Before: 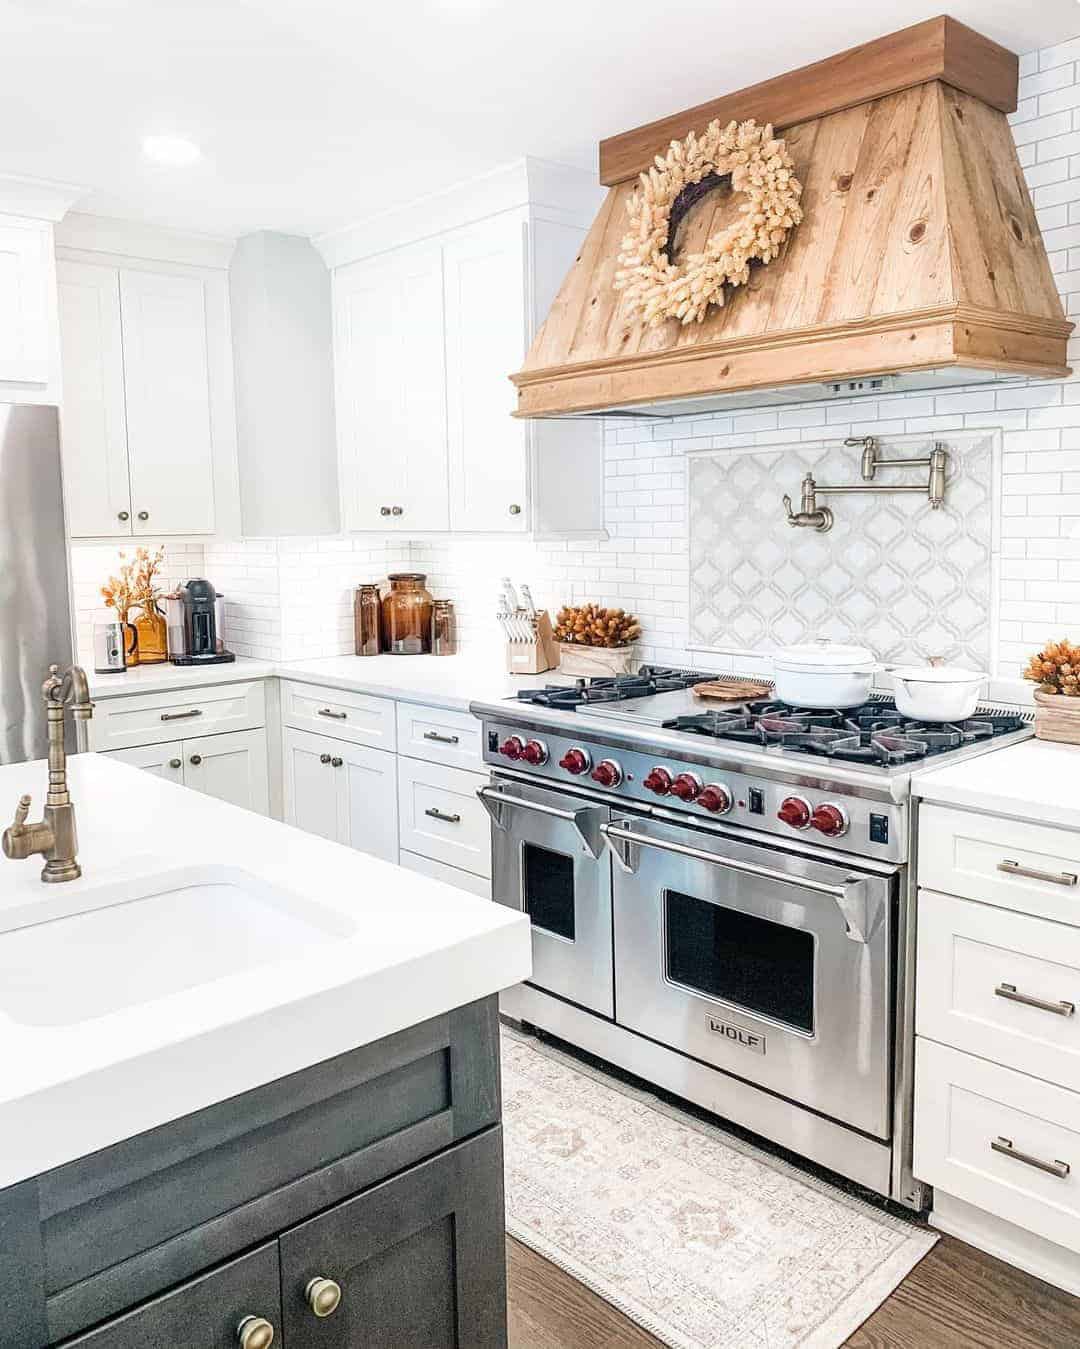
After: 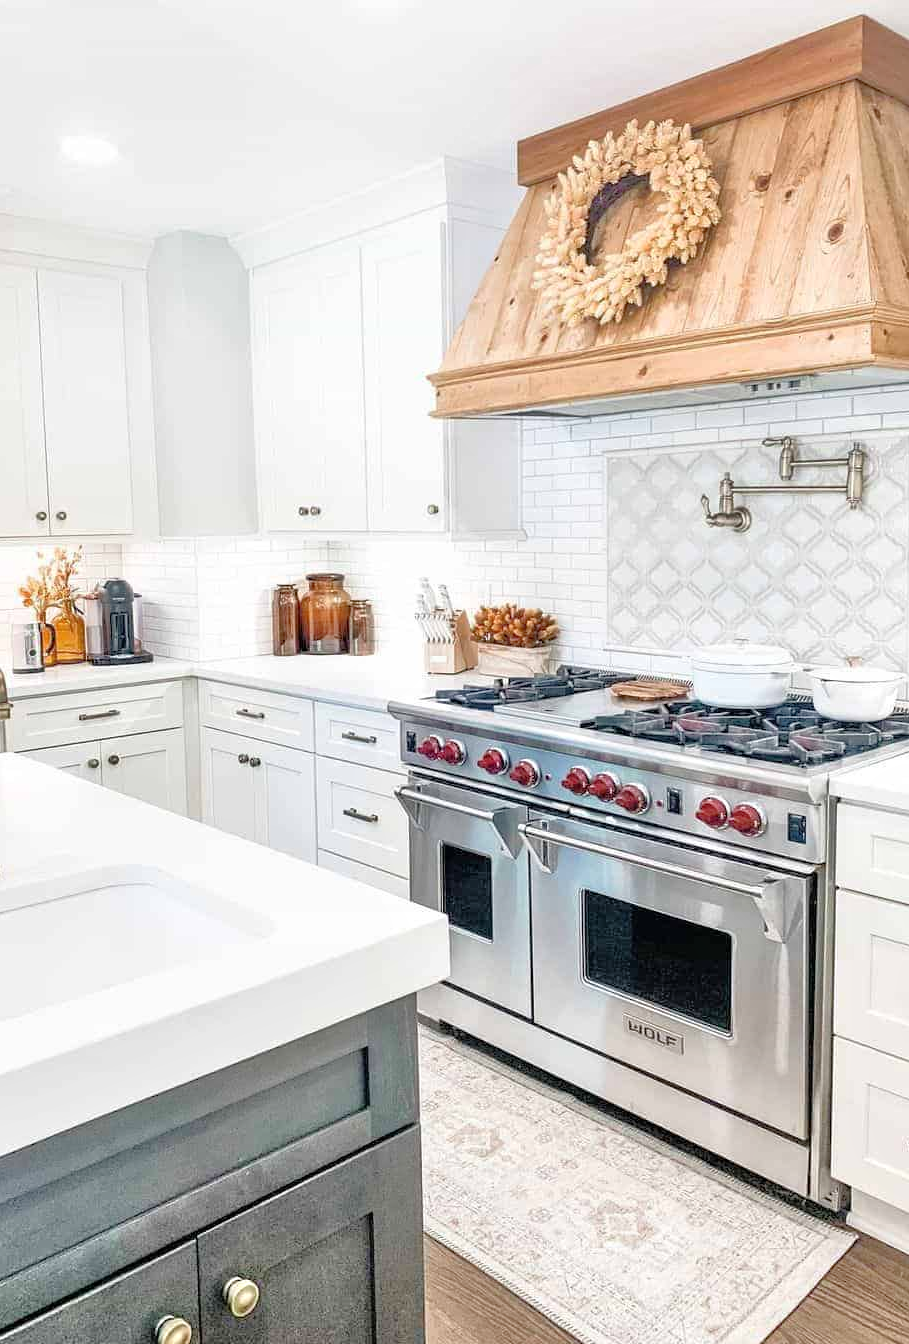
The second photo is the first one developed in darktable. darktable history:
white balance: emerald 1
tone equalizer: -7 EV 0.15 EV, -6 EV 0.6 EV, -5 EV 1.15 EV, -4 EV 1.33 EV, -3 EV 1.15 EV, -2 EV 0.6 EV, -1 EV 0.15 EV, mask exposure compensation -0.5 EV
crop: left 7.598%, right 7.873%
